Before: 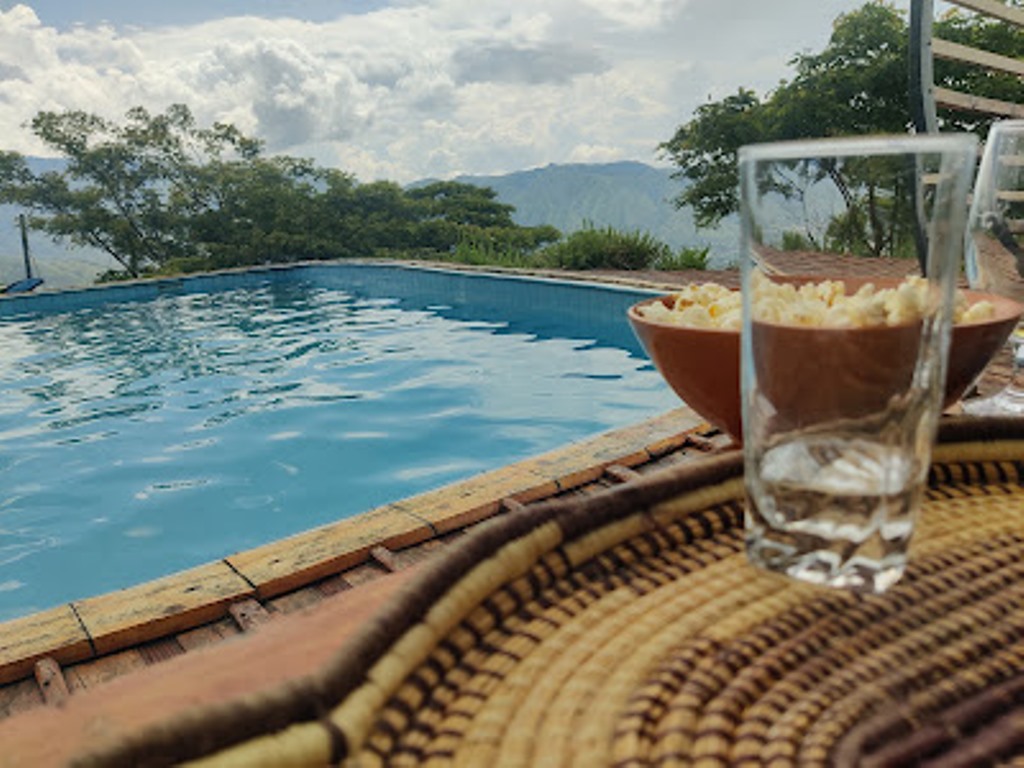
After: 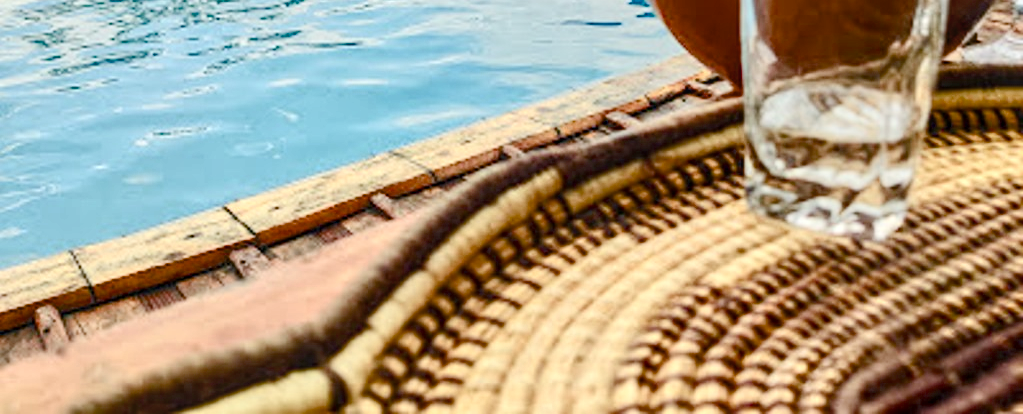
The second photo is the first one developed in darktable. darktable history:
tone equalizer: -7 EV 0.165 EV, -6 EV 0.569 EV, -5 EV 1.17 EV, -4 EV 1.3 EV, -3 EV 1.14 EV, -2 EV 0.6 EV, -1 EV 0.149 EV, edges refinement/feathering 500, mask exposure compensation -1.57 EV, preserve details guided filter
local contrast: on, module defaults
exposure: exposure -0.04 EV, compensate exposure bias true, compensate highlight preservation false
crop and rotate: top 46.013%, right 0.029%
color balance rgb: perceptual saturation grading › global saturation 0.52%, perceptual saturation grading › highlights -33.336%, perceptual saturation grading › mid-tones 14.981%, perceptual saturation grading › shadows 49.075%, global vibrance 10.42%, saturation formula JzAzBz (2021)
